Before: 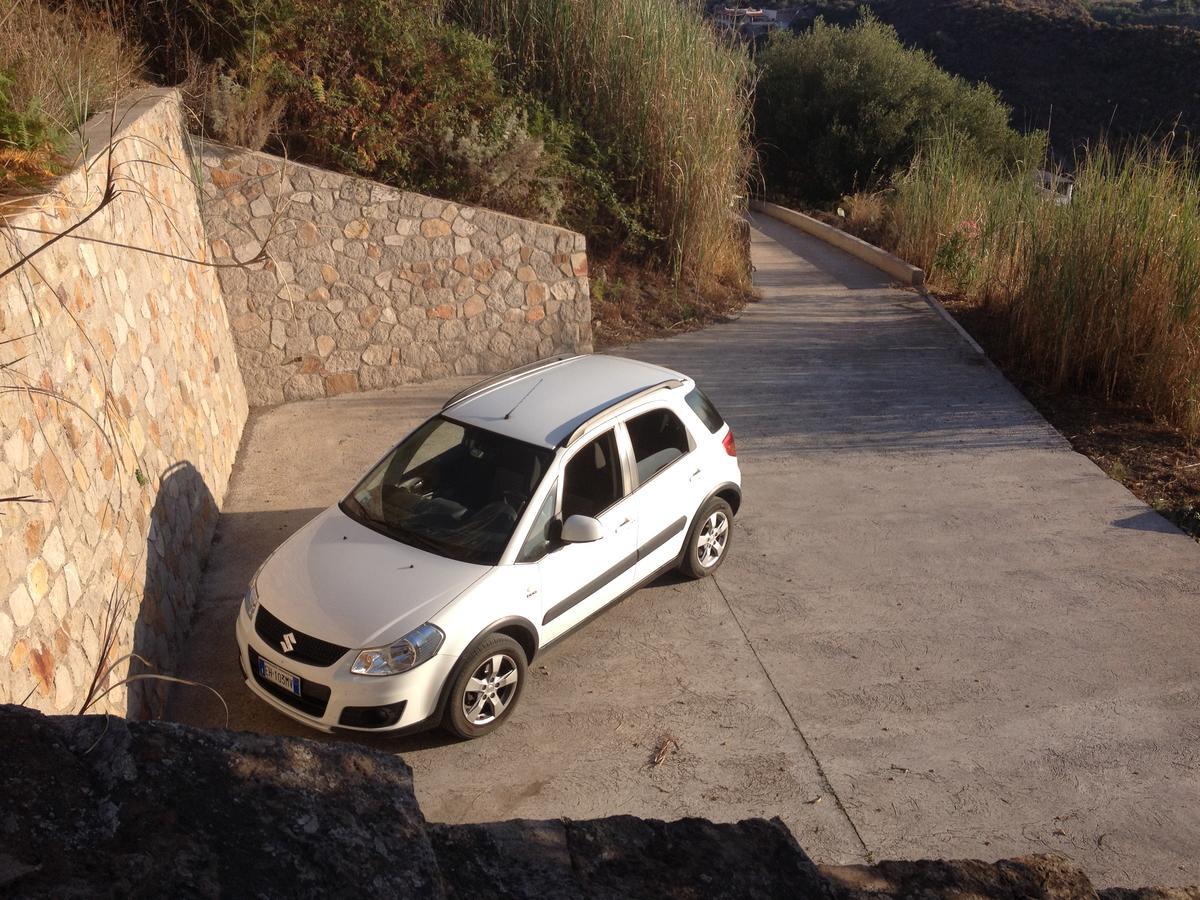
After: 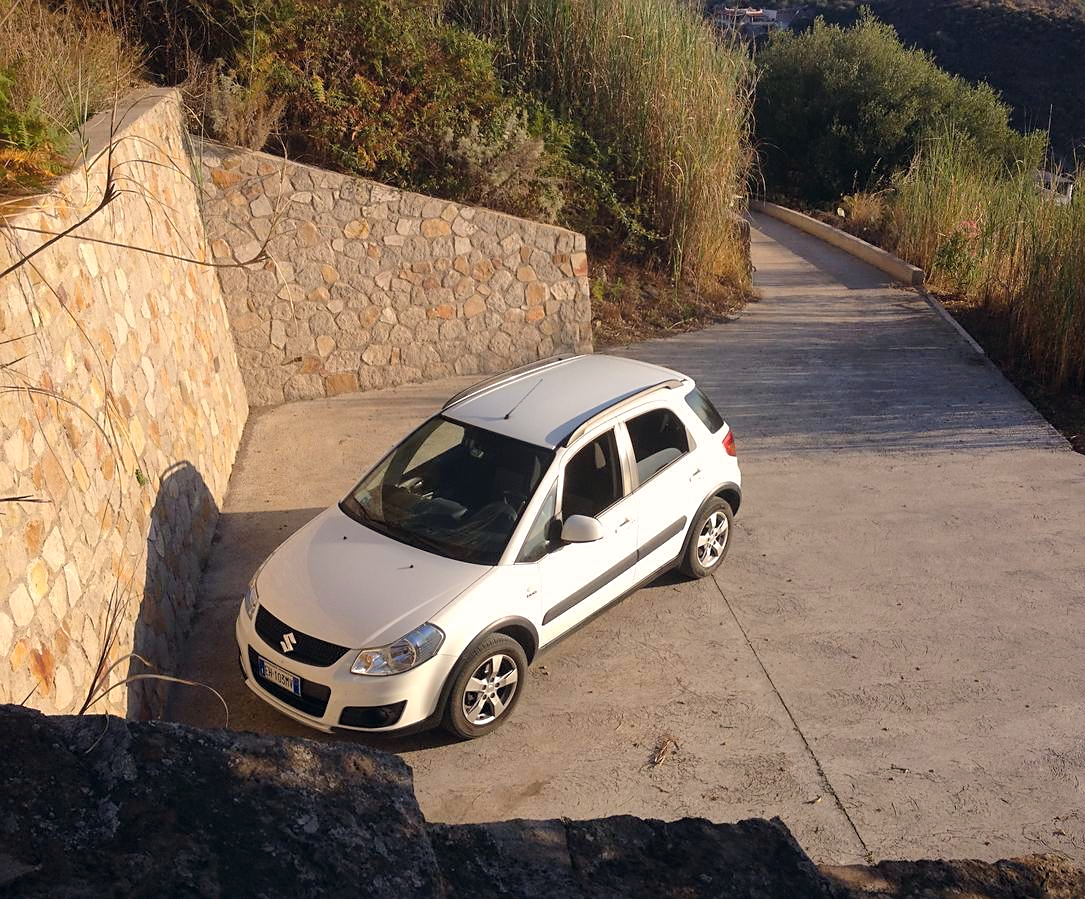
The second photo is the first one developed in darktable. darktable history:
sharpen: radius 1.864, amount 0.398, threshold 1.271
color correction: highlights a* 2.75, highlights b* 5, shadows a* -2.04, shadows b* -4.84, saturation 0.8
color balance rgb: perceptual saturation grading › global saturation 25%, perceptual brilliance grading › mid-tones 10%, perceptual brilliance grading › shadows 15%, global vibrance 20%
crop: right 9.509%, bottom 0.031%
white balance: red 1, blue 1
